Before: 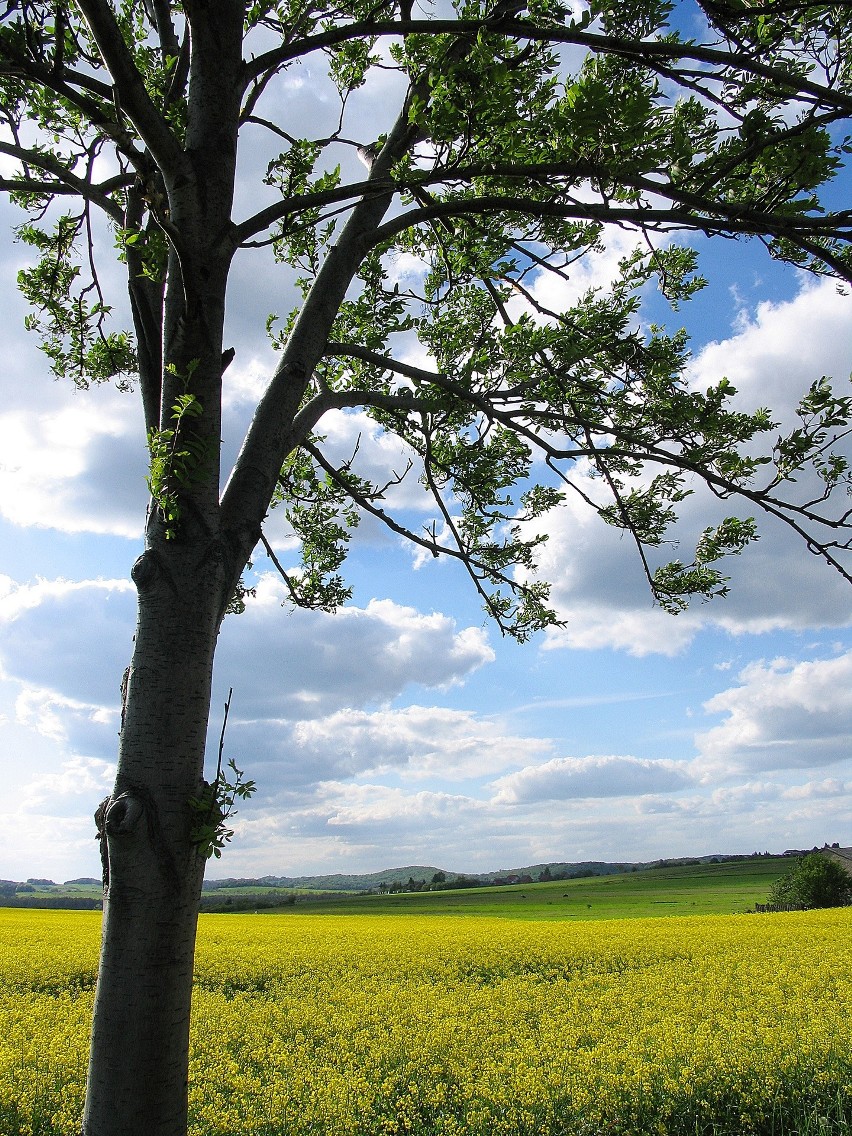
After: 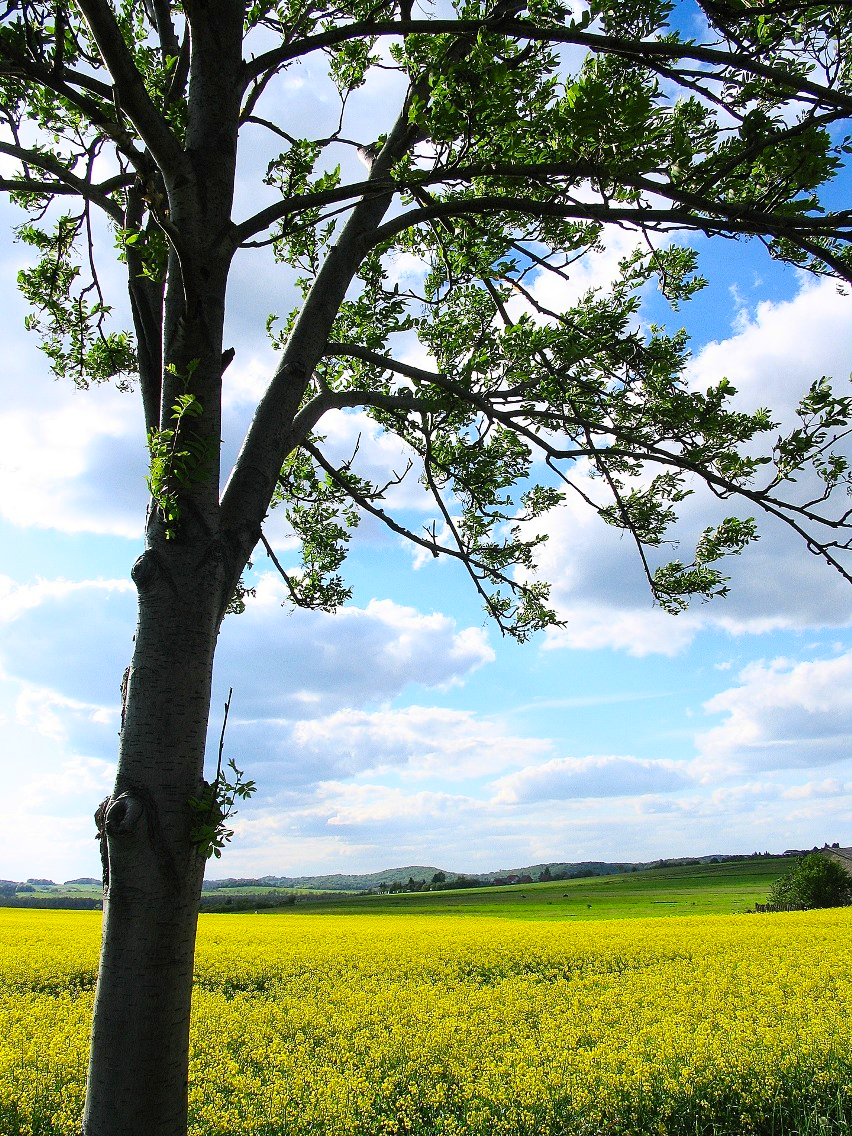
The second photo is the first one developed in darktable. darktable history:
contrast brightness saturation: contrast 0.233, brightness 0.11, saturation 0.292
